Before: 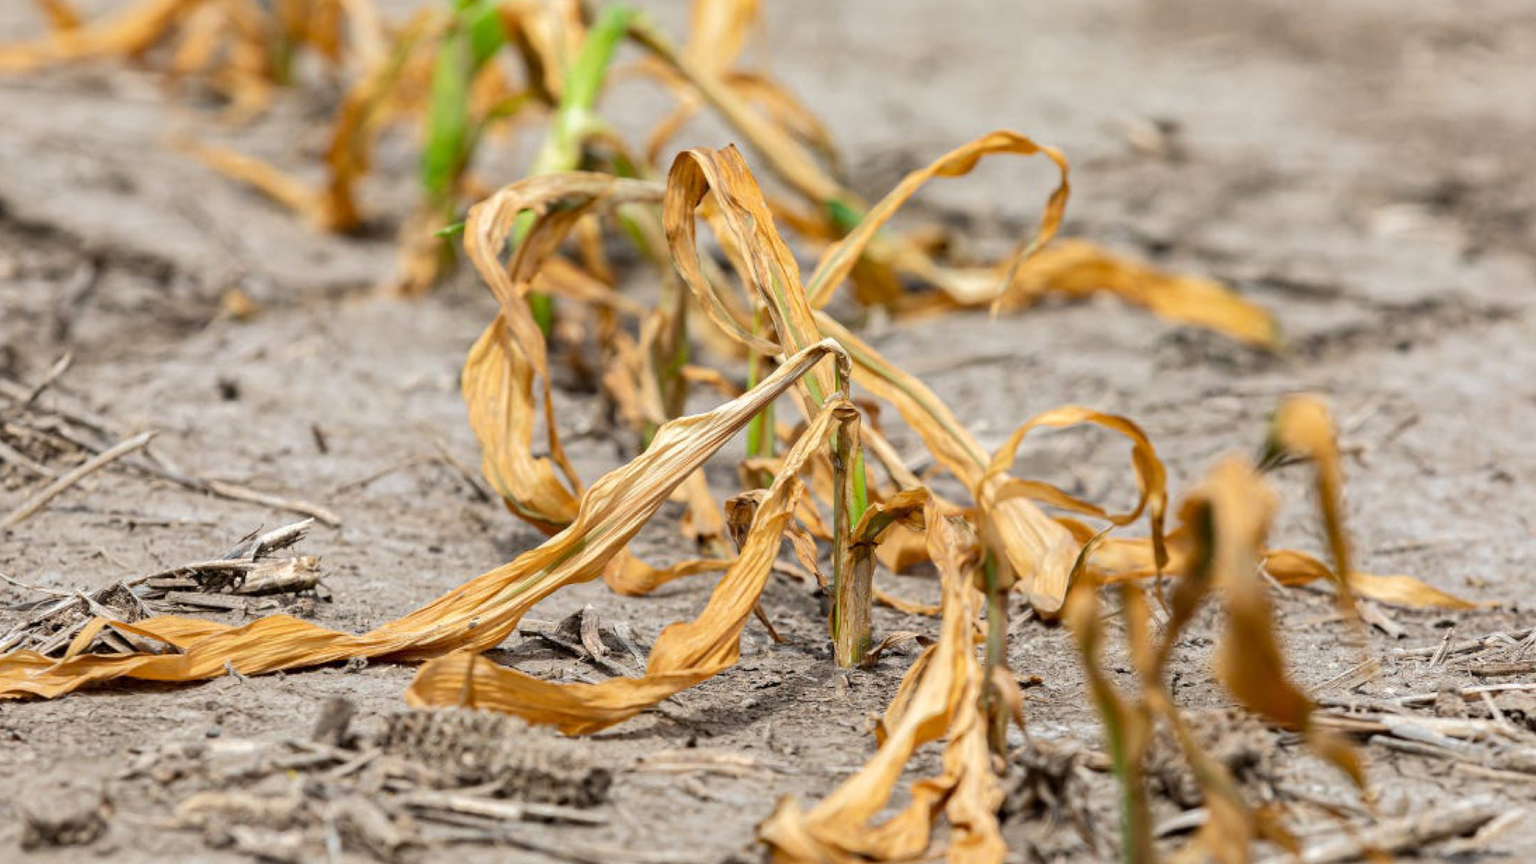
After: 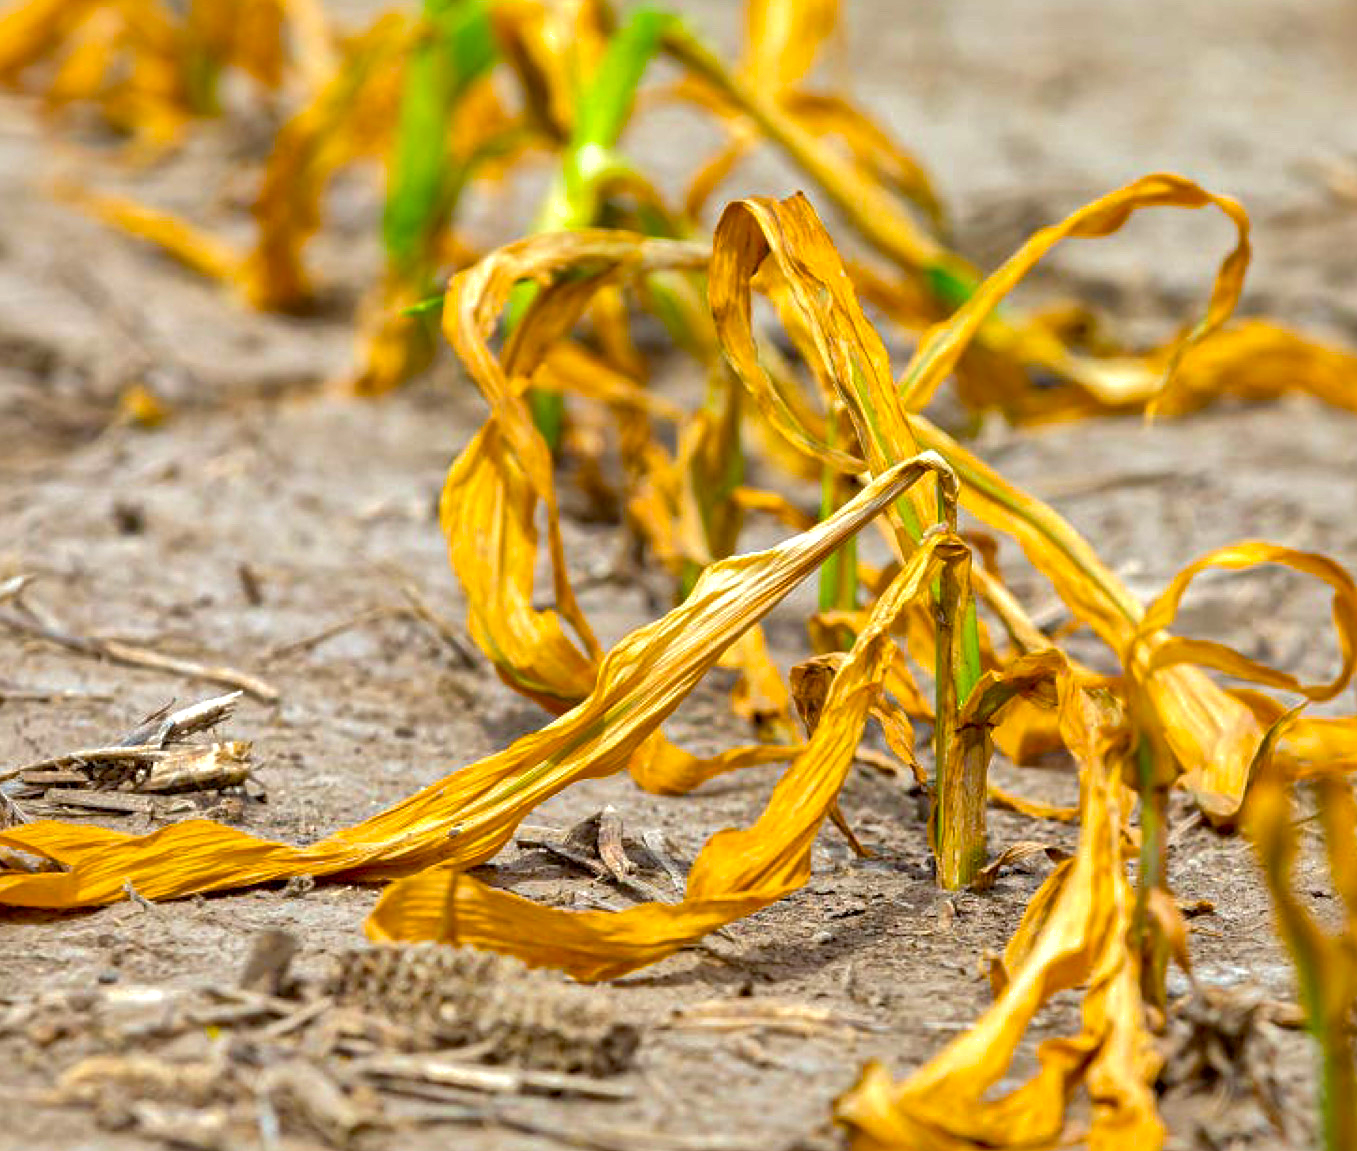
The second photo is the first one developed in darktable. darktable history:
crop and rotate: left 8.636%, right 25.075%
exposure: black level correction 0.001, exposure -0.121 EV, compensate exposure bias true, compensate highlight preservation false
sharpen: amount 0.208
shadows and highlights: on, module defaults
local contrast: mode bilateral grid, contrast 20, coarseness 50, detail 119%, midtone range 0.2
color correction: highlights a* -2.72, highlights b* -2.54, shadows a* 2.34, shadows b* 2.89
color balance rgb: shadows lift › chroma 2.055%, shadows lift › hue 250.22°, perceptual saturation grading › global saturation 19.696%, perceptual brilliance grading › global brilliance 9.6%, perceptual brilliance grading › shadows 15.328%, global vibrance 50.521%
